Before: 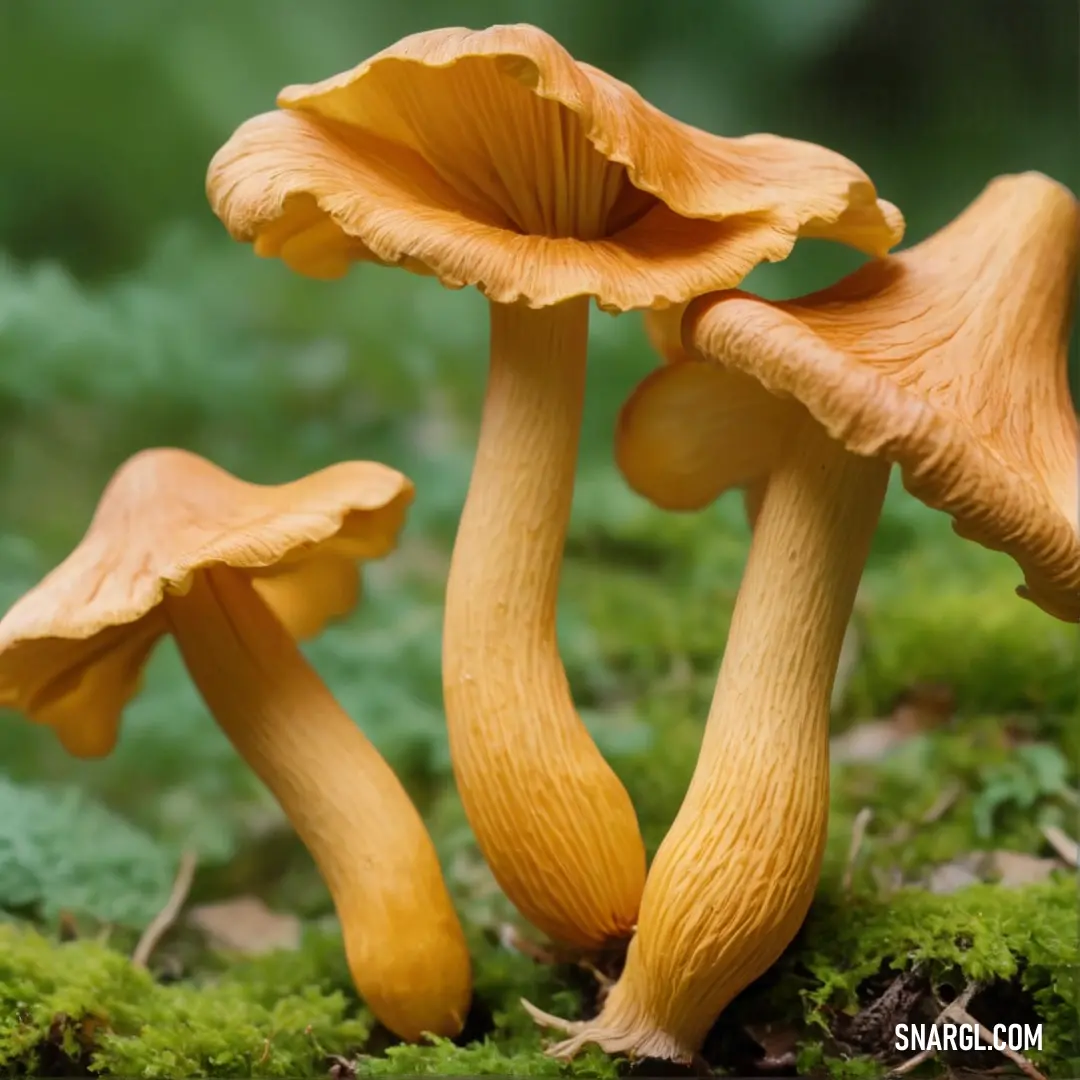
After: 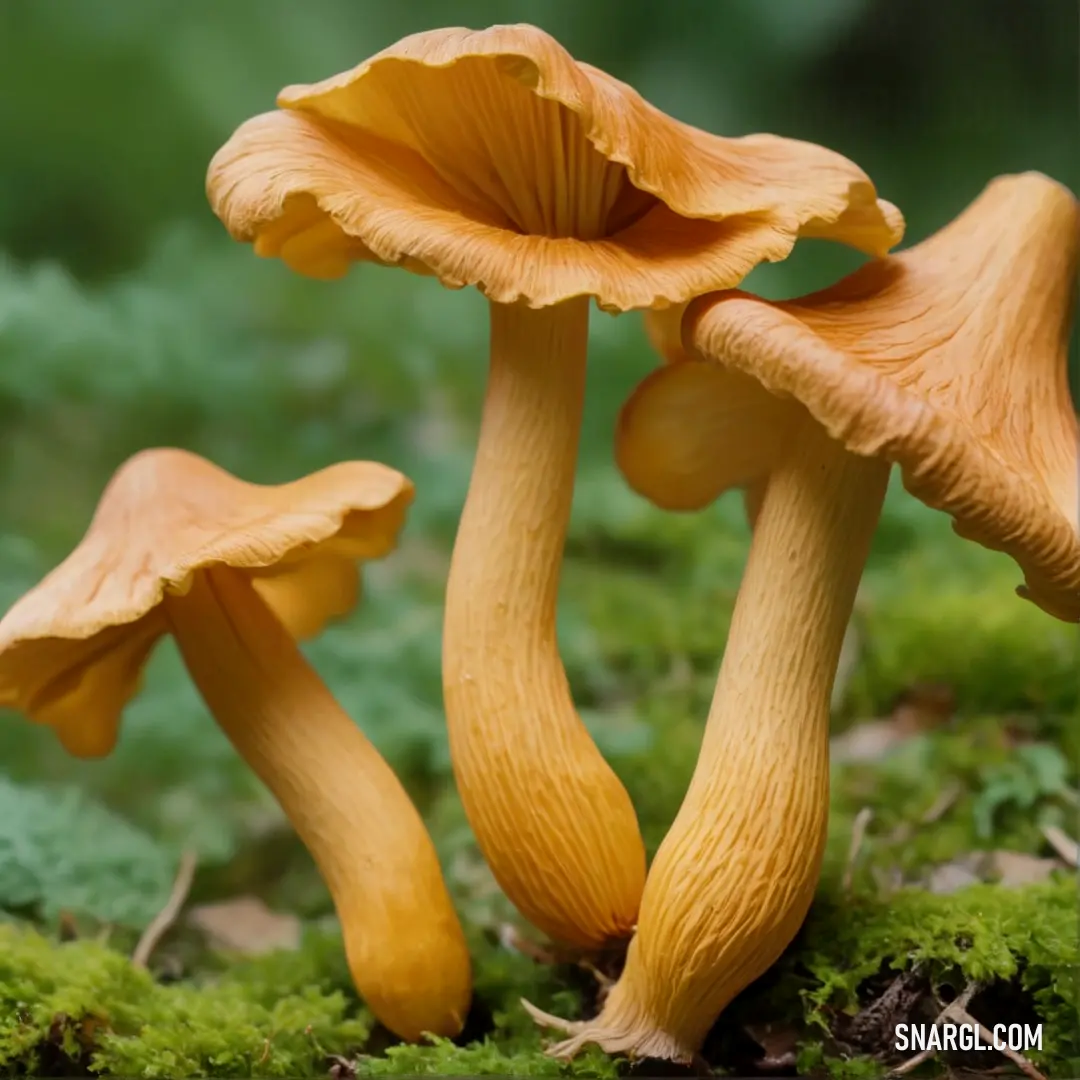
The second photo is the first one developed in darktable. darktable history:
exposure: black level correction 0.001, exposure -0.123 EV, compensate highlight preservation false
